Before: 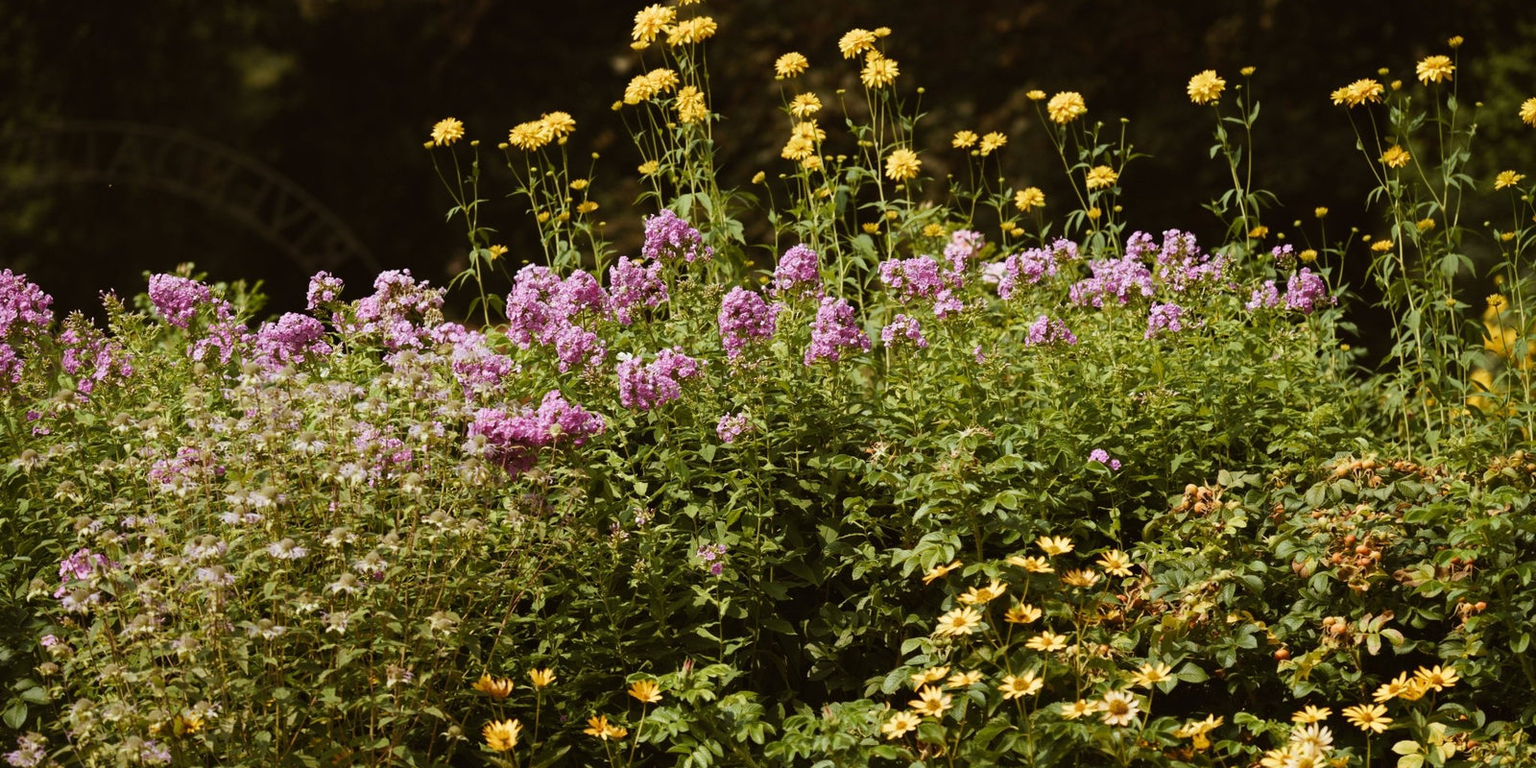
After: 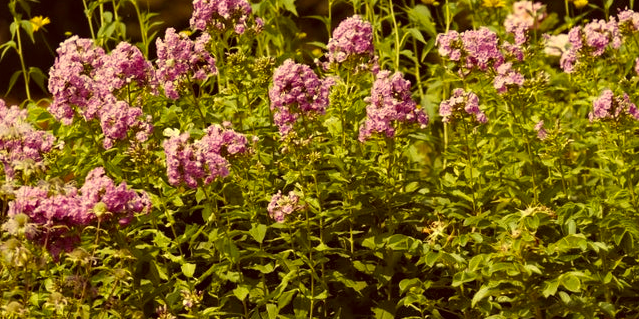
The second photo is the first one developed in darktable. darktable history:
crop: left 30%, top 30%, right 30%, bottom 30%
contrast equalizer: octaves 7, y [[0.6 ×6], [0.55 ×6], [0 ×6], [0 ×6], [0 ×6]], mix 0.2
color correction: highlights a* -0.482, highlights b* 40, shadows a* 9.8, shadows b* -0.161
